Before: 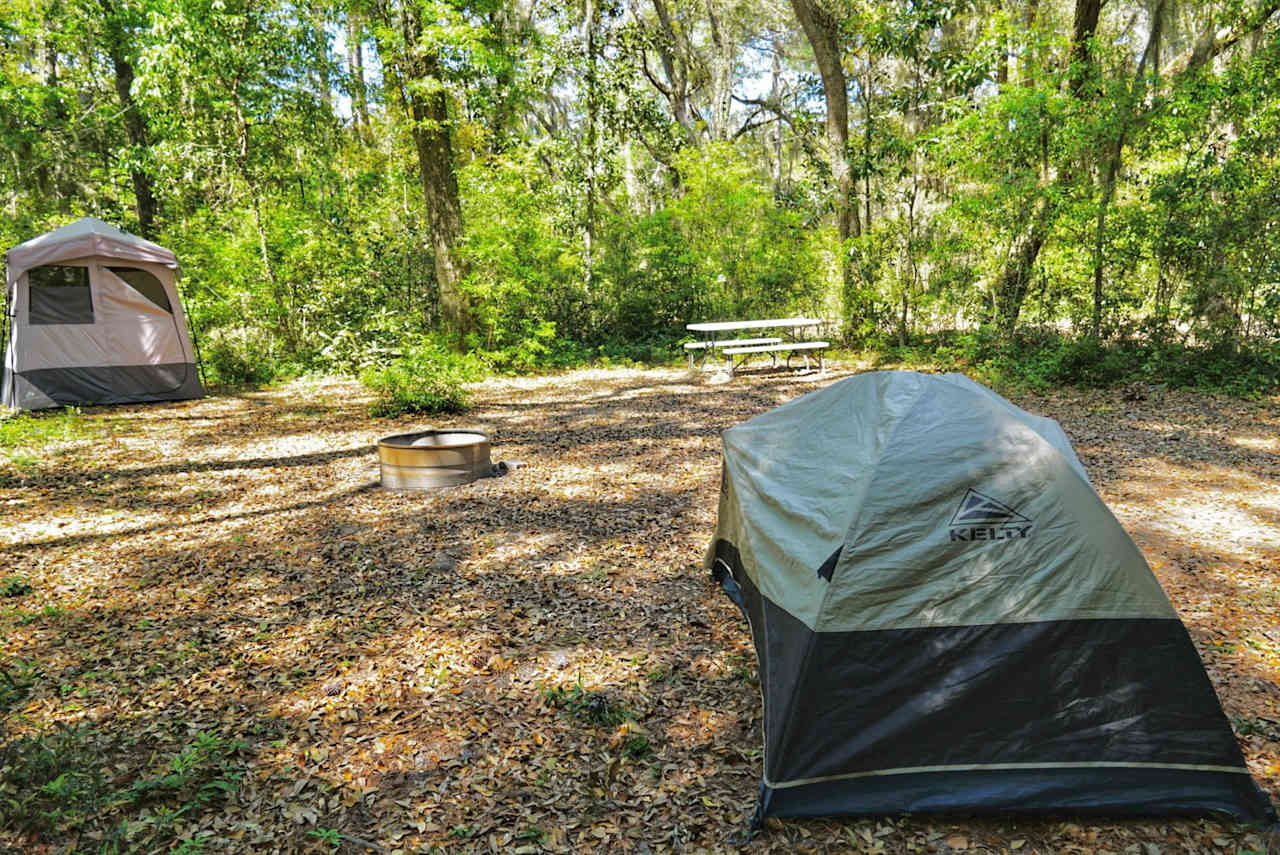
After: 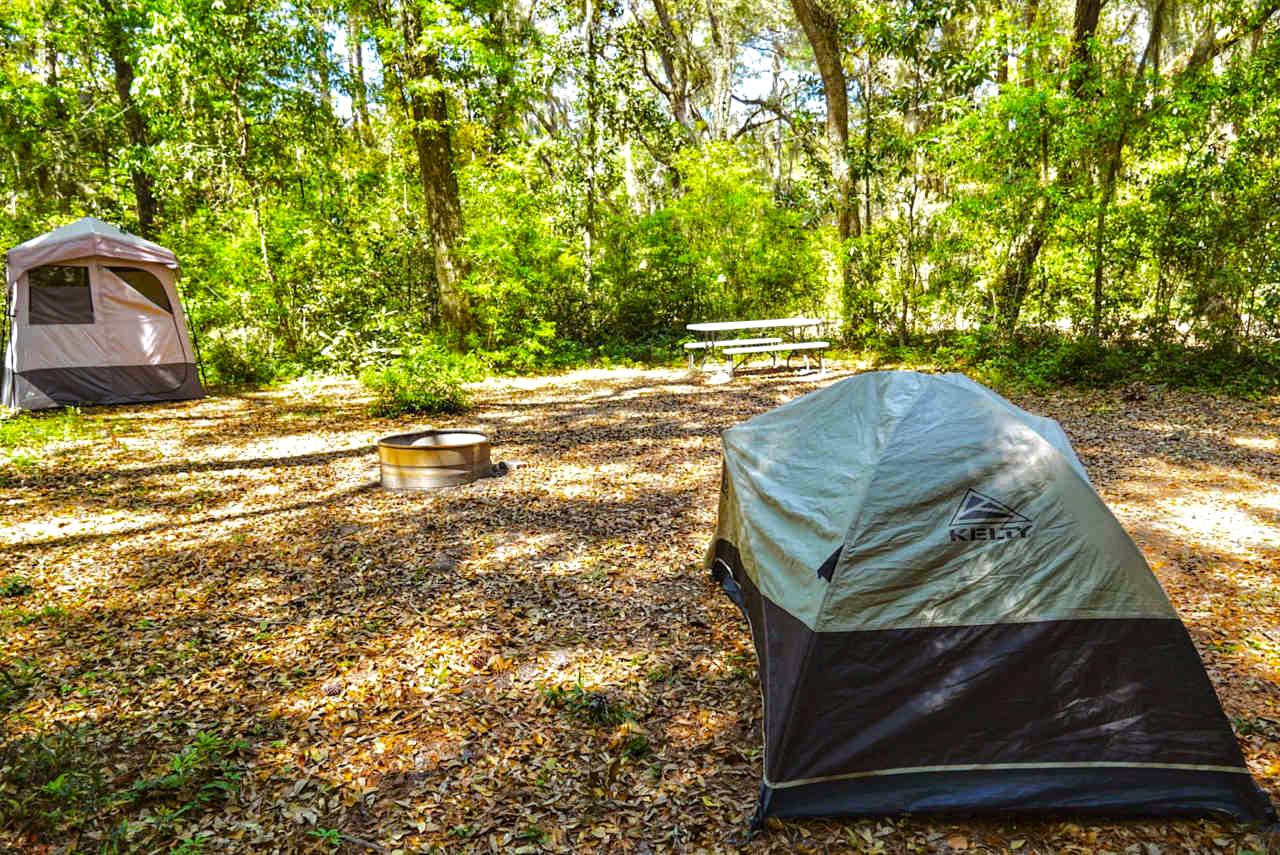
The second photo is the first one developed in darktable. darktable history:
local contrast: detail 113%
color balance rgb: shadows lift › chroma 4.409%, shadows lift › hue 27.85°, perceptual saturation grading › global saturation 20%, perceptual saturation grading › highlights -13.934%, perceptual saturation grading › shadows 49.818%, perceptual brilliance grading › highlights 12.774%, perceptual brilliance grading › mid-tones 7.582%, perceptual brilliance grading › shadows -17.366%
